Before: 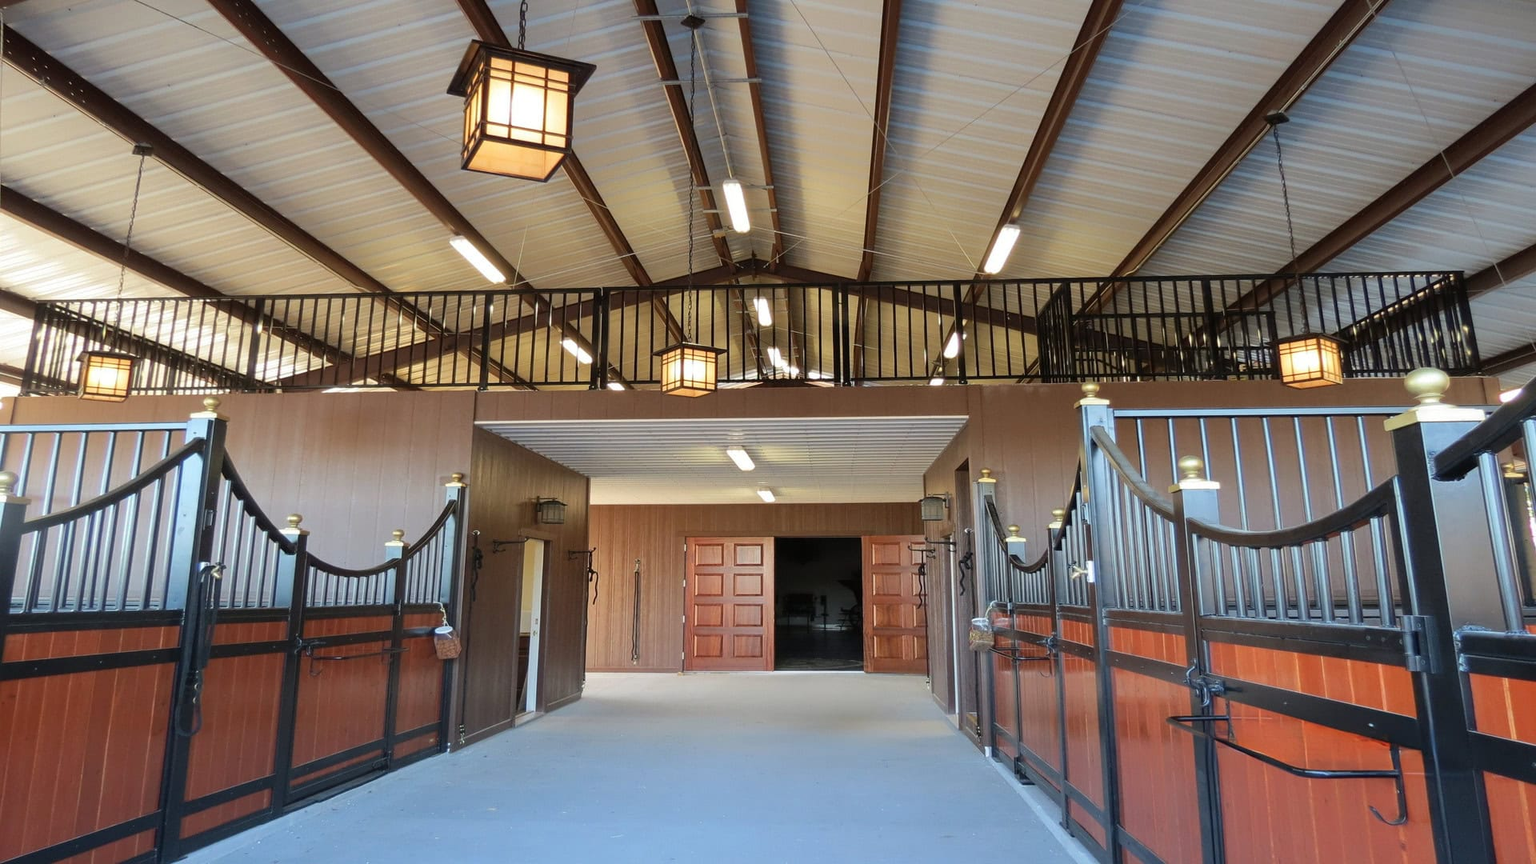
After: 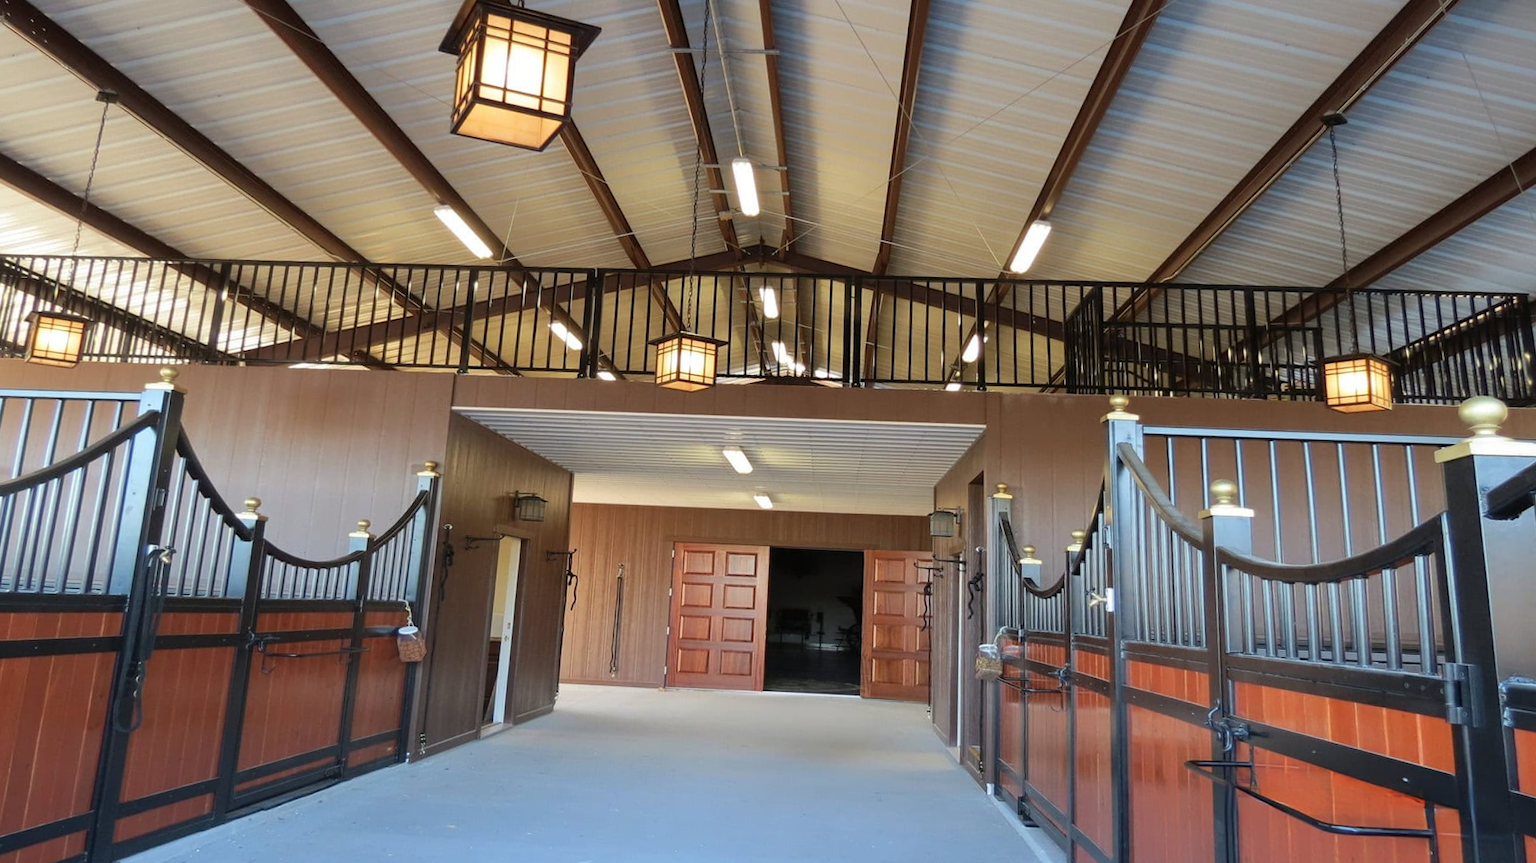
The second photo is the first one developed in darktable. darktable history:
crop and rotate: angle -2.66°
